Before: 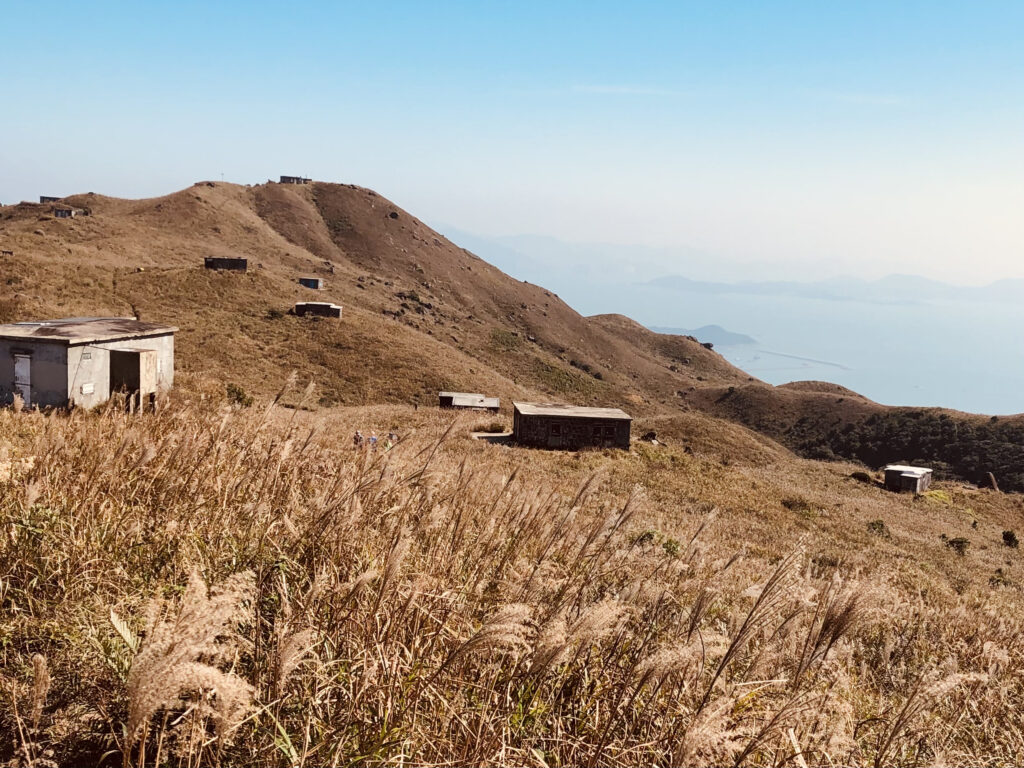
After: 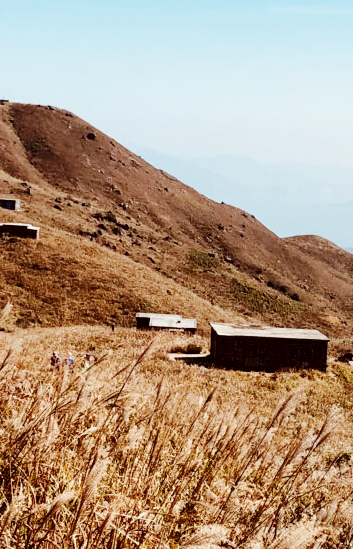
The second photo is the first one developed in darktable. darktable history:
local contrast: mode bilateral grid, contrast 24, coarseness 51, detail 123%, midtone range 0.2
exposure: black level correction 0.006, exposure -0.221 EV, compensate highlight preservation false
color correction: highlights a* -2.95, highlights b* -2.77, shadows a* 2.35, shadows b* 2.74
crop and rotate: left 29.646%, top 10.378%, right 35.836%, bottom 18.094%
contrast brightness saturation: saturation -0.17
base curve: curves: ch0 [(0, 0) (0.036, 0.025) (0.121, 0.166) (0.206, 0.329) (0.605, 0.79) (1, 1)], preserve colors none
